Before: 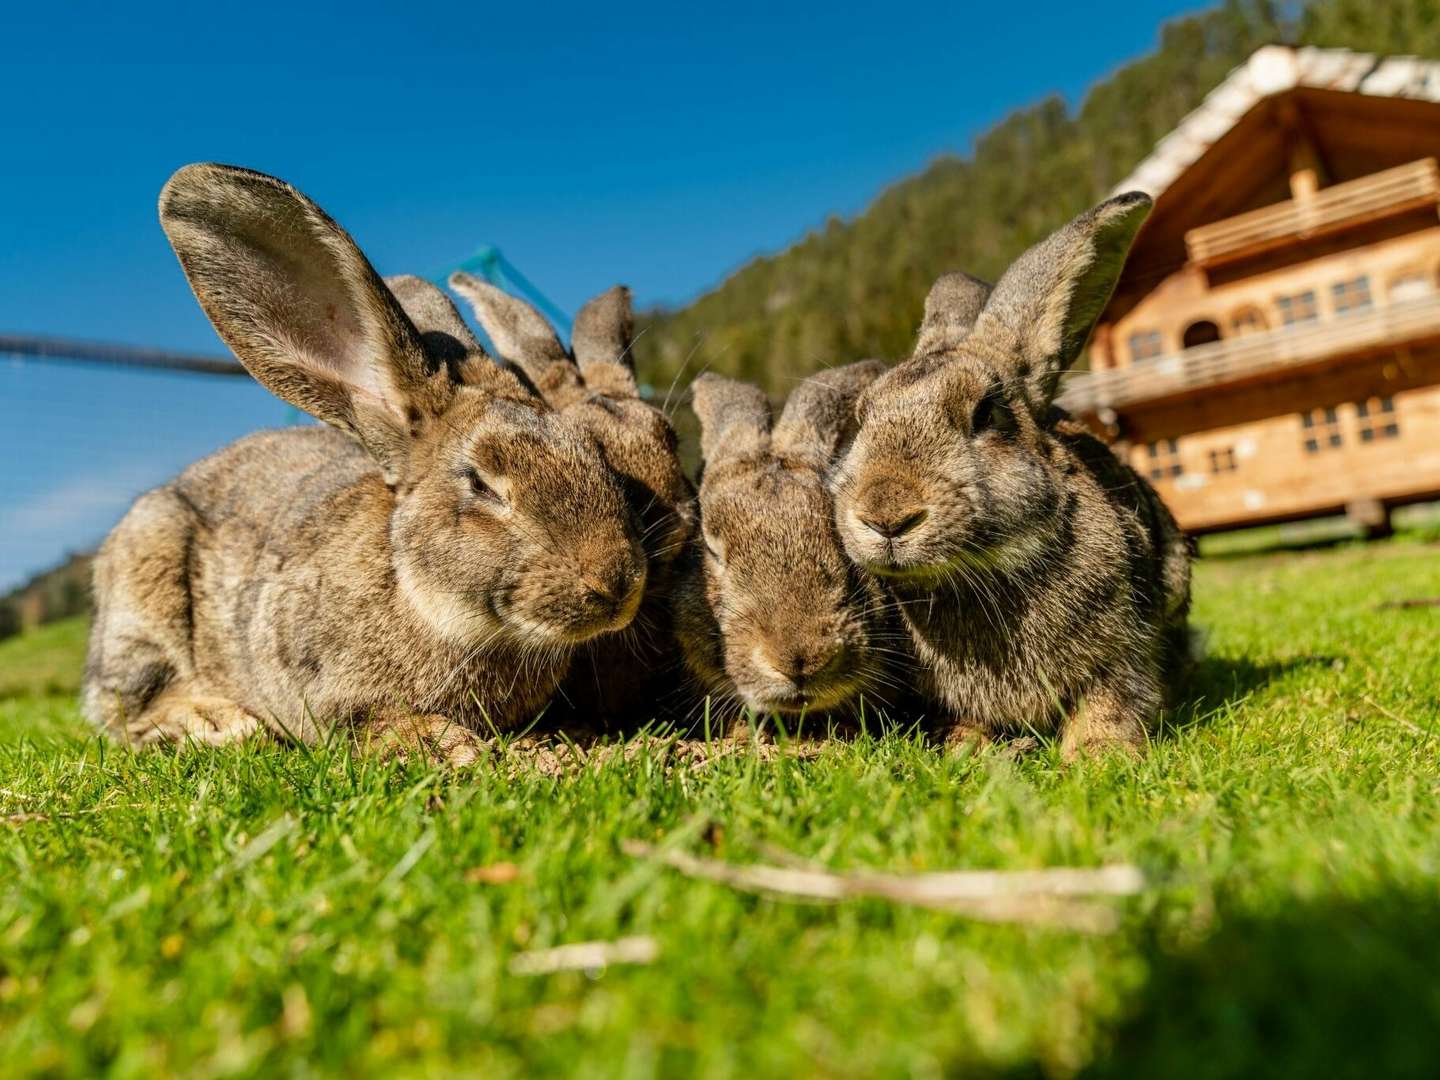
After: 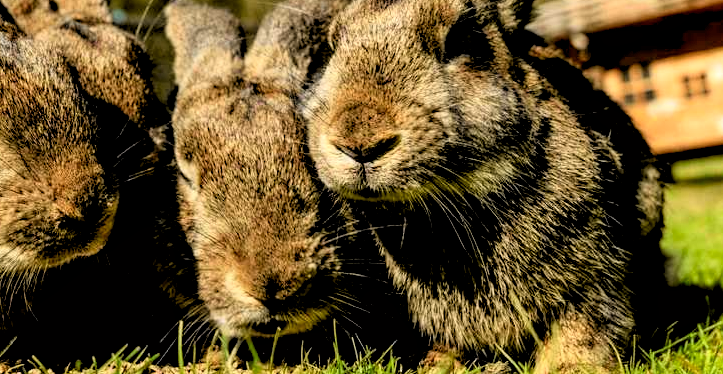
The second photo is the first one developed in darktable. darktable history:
contrast brightness saturation: saturation -0.05
crop: left 36.607%, top 34.735%, right 13.146%, bottom 30.611%
local contrast: highlights 100%, shadows 100%, detail 120%, midtone range 0.2
tone curve: curves: ch0 [(0, 0.008) (0.107, 0.083) (0.283, 0.287) (0.461, 0.498) (0.64, 0.691) (0.822, 0.869) (0.998, 0.978)]; ch1 [(0, 0) (0.323, 0.339) (0.438, 0.422) (0.473, 0.487) (0.502, 0.502) (0.527, 0.53) (0.561, 0.583) (0.608, 0.629) (0.669, 0.704) (0.859, 0.899) (1, 1)]; ch2 [(0, 0) (0.33, 0.347) (0.421, 0.456) (0.473, 0.498) (0.502, 0.504) (0.522, 0.524) (0.549, 0.567) (0.585, 0.627) (0.676, 0.724) (1, 1)], color space Lab, independent channels, preserve colors none
rgb levels: levels [[0.034, 0.472, 0.904], [0, 0.5, 1], [0, 0.5, 1]]
tone equalizer: on, module defaults
